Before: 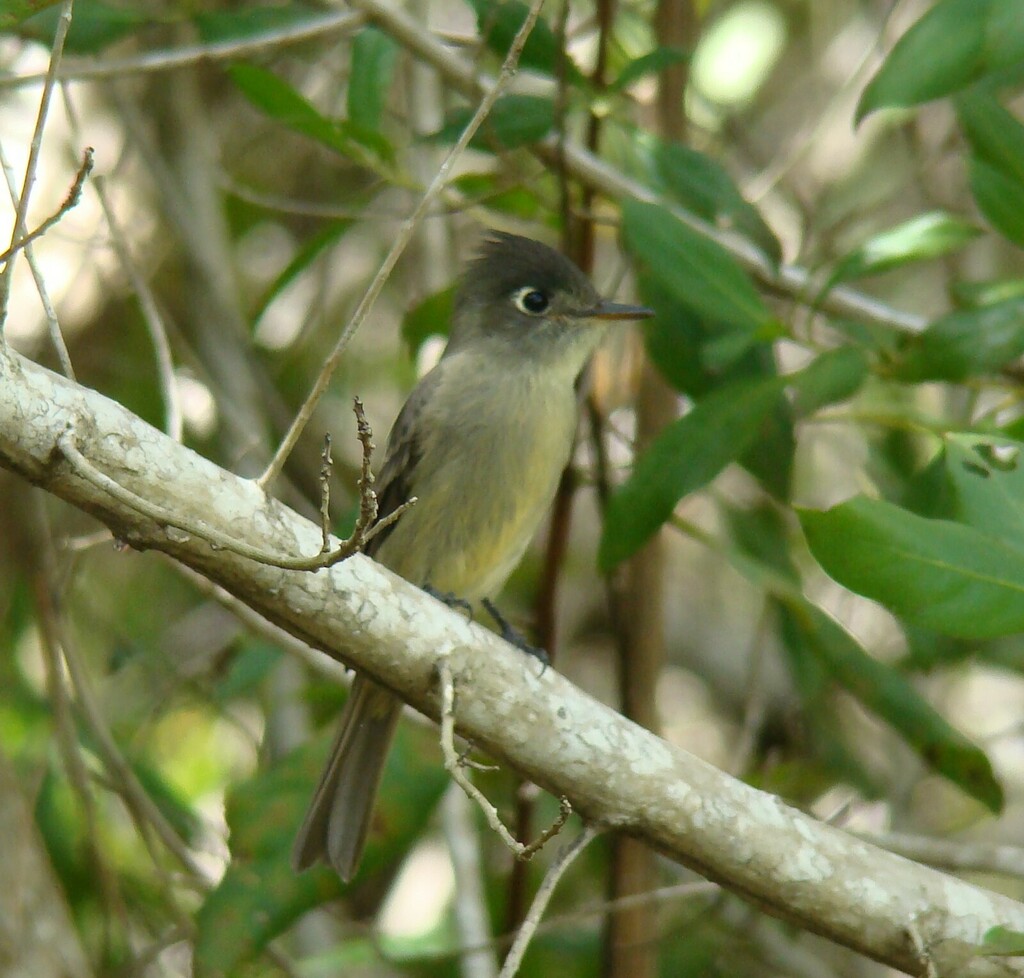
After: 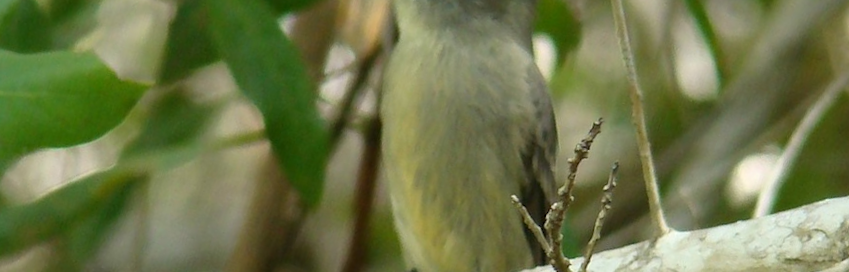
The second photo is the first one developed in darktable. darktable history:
rotate and perspective: rotation -2.29°, automatic cropping off
crop and rotate: angle 16.12°, top 30.835%, bottom 35.653%
